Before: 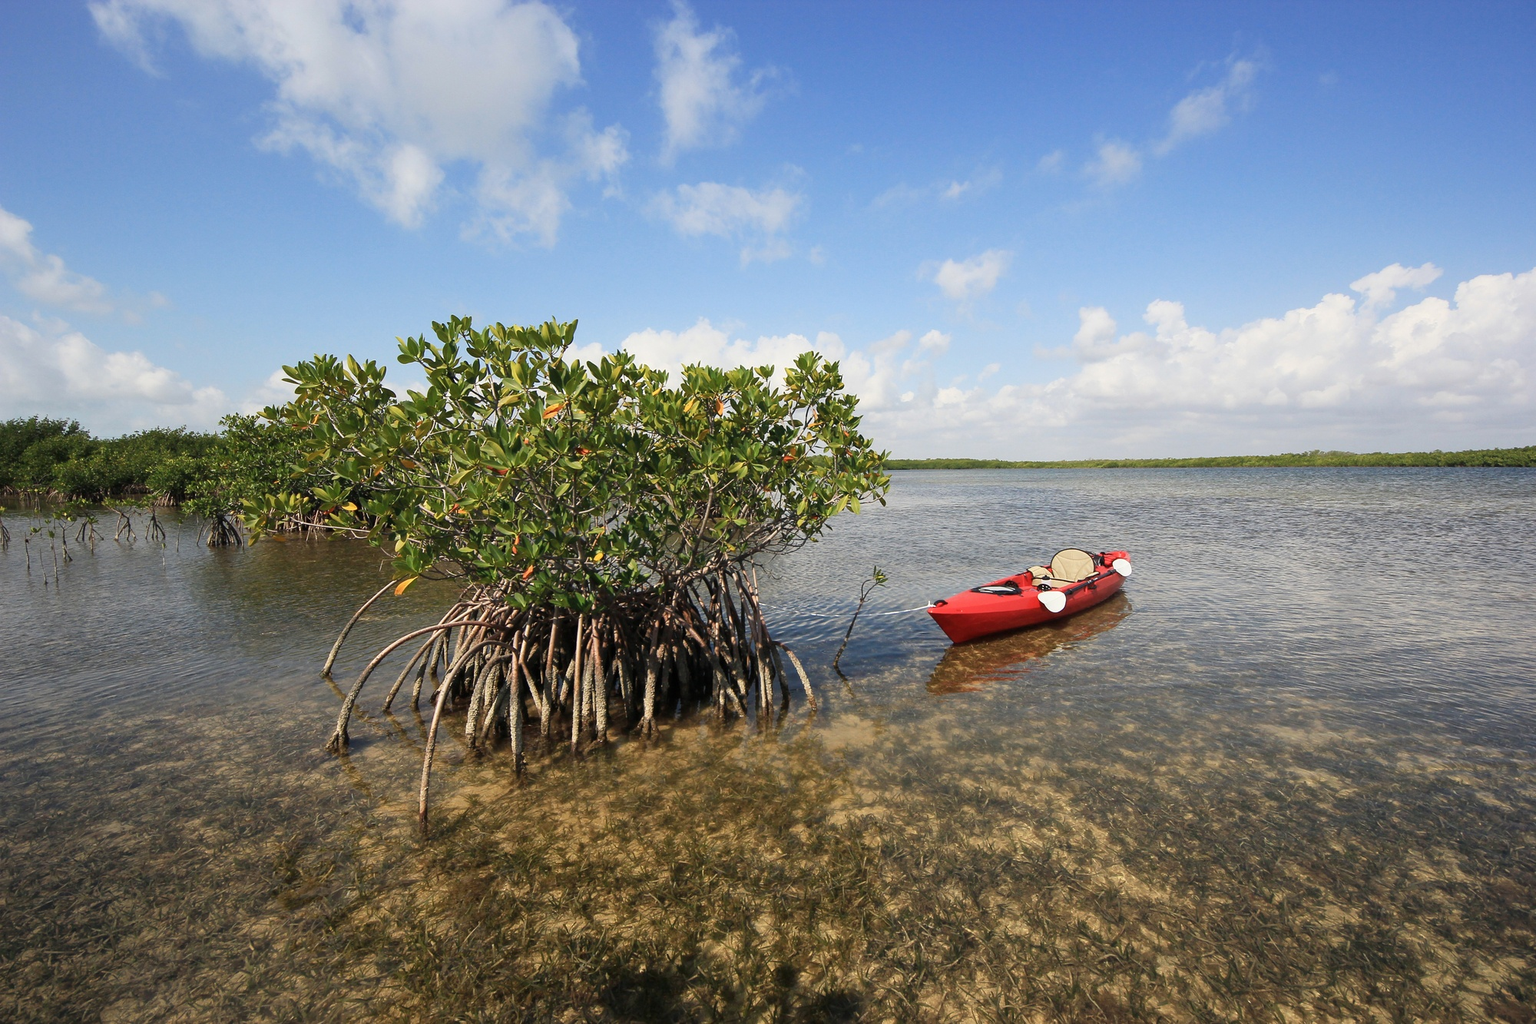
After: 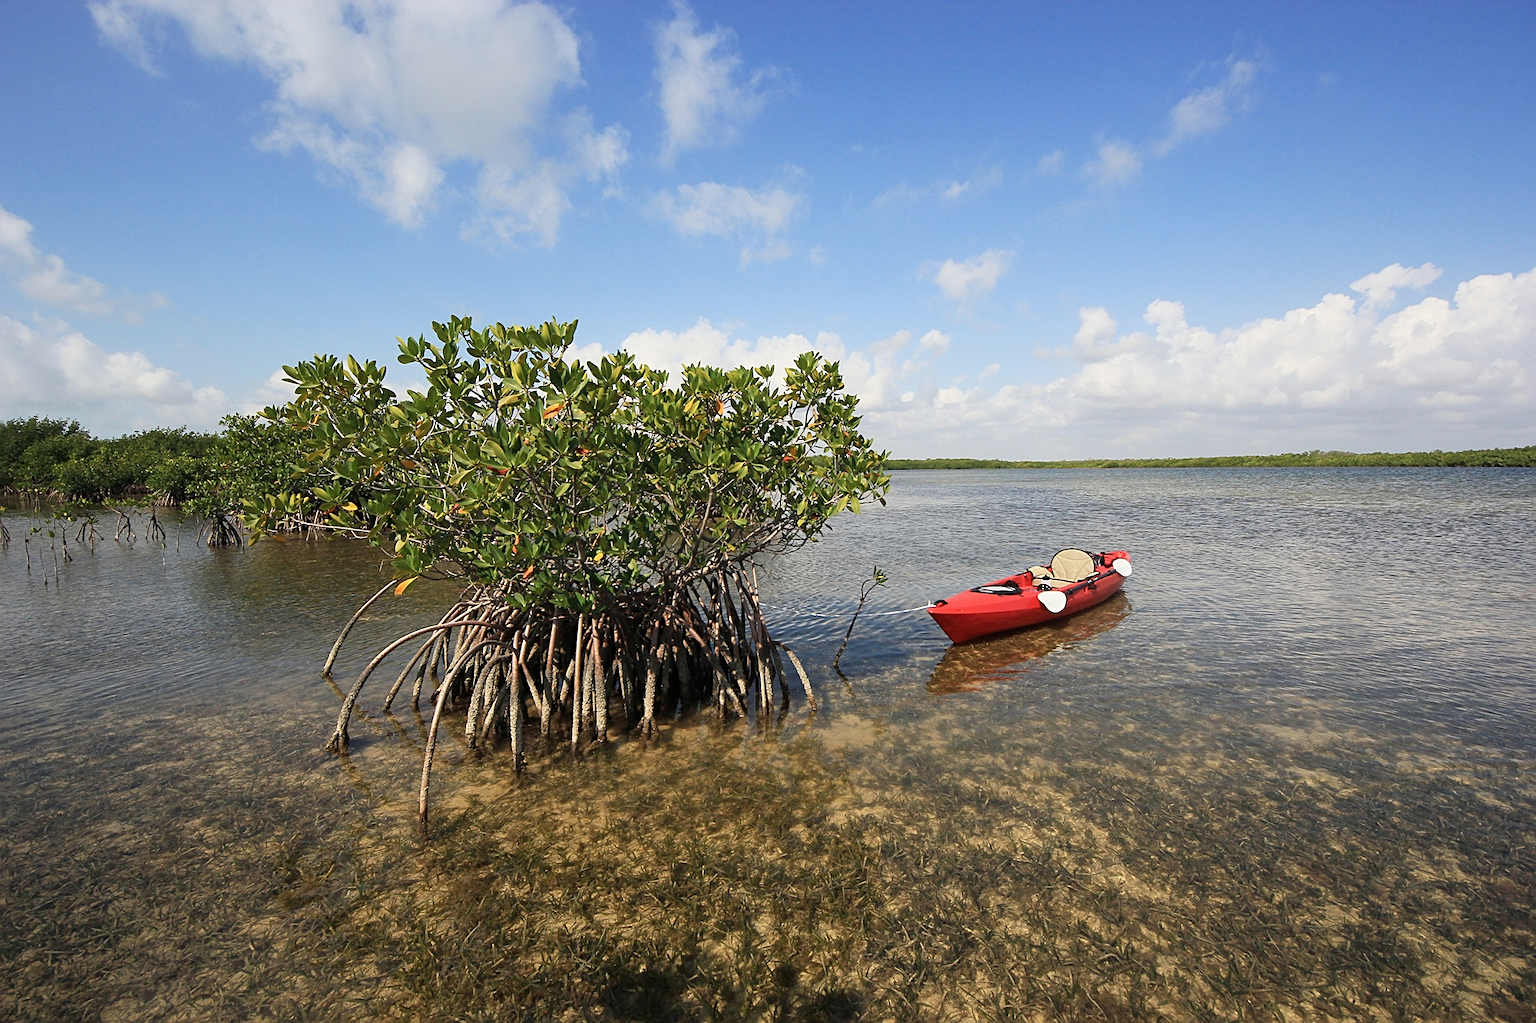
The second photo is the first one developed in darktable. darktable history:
sharpen: radius 2.218, amount 0.38, threshold 0.163
